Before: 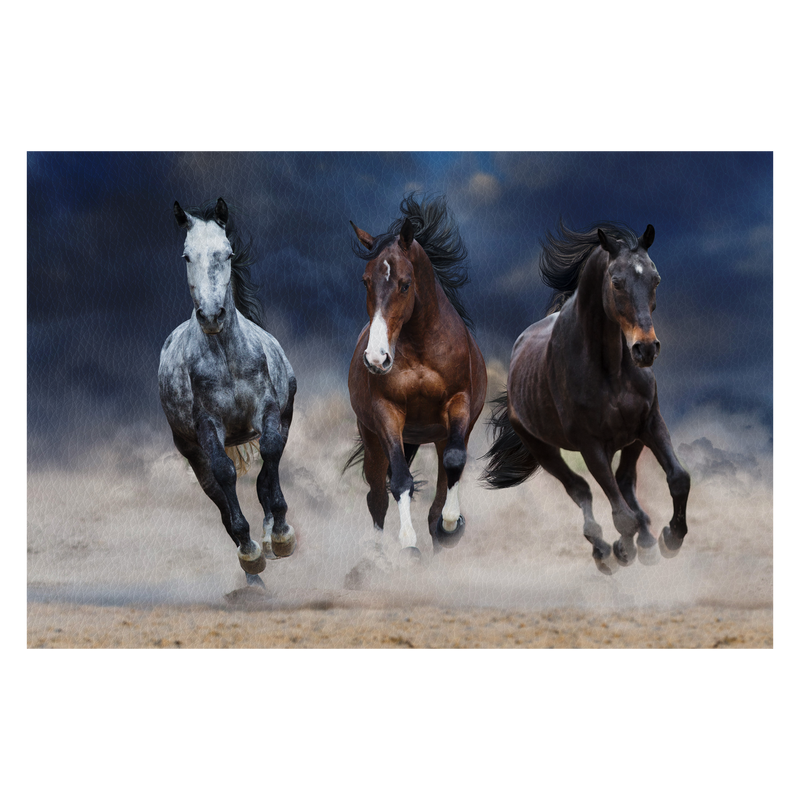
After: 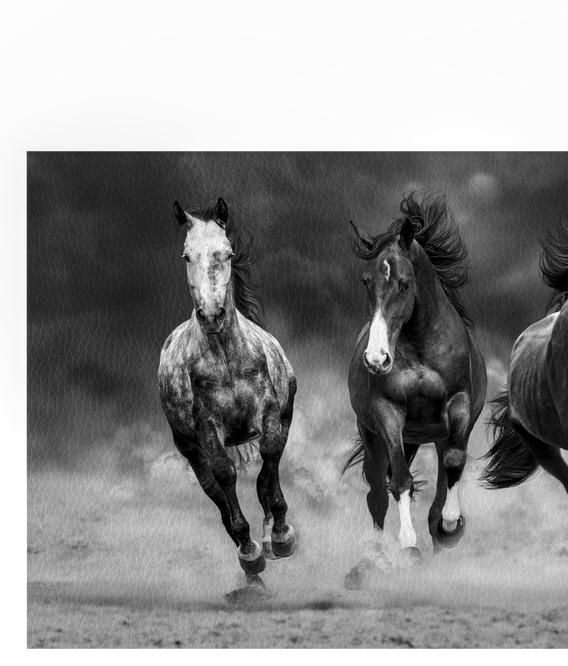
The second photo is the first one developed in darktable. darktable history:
crop: right 28.885%, bottom 16.626%
monochrome: size 3.1
local contrast: detail 150%
